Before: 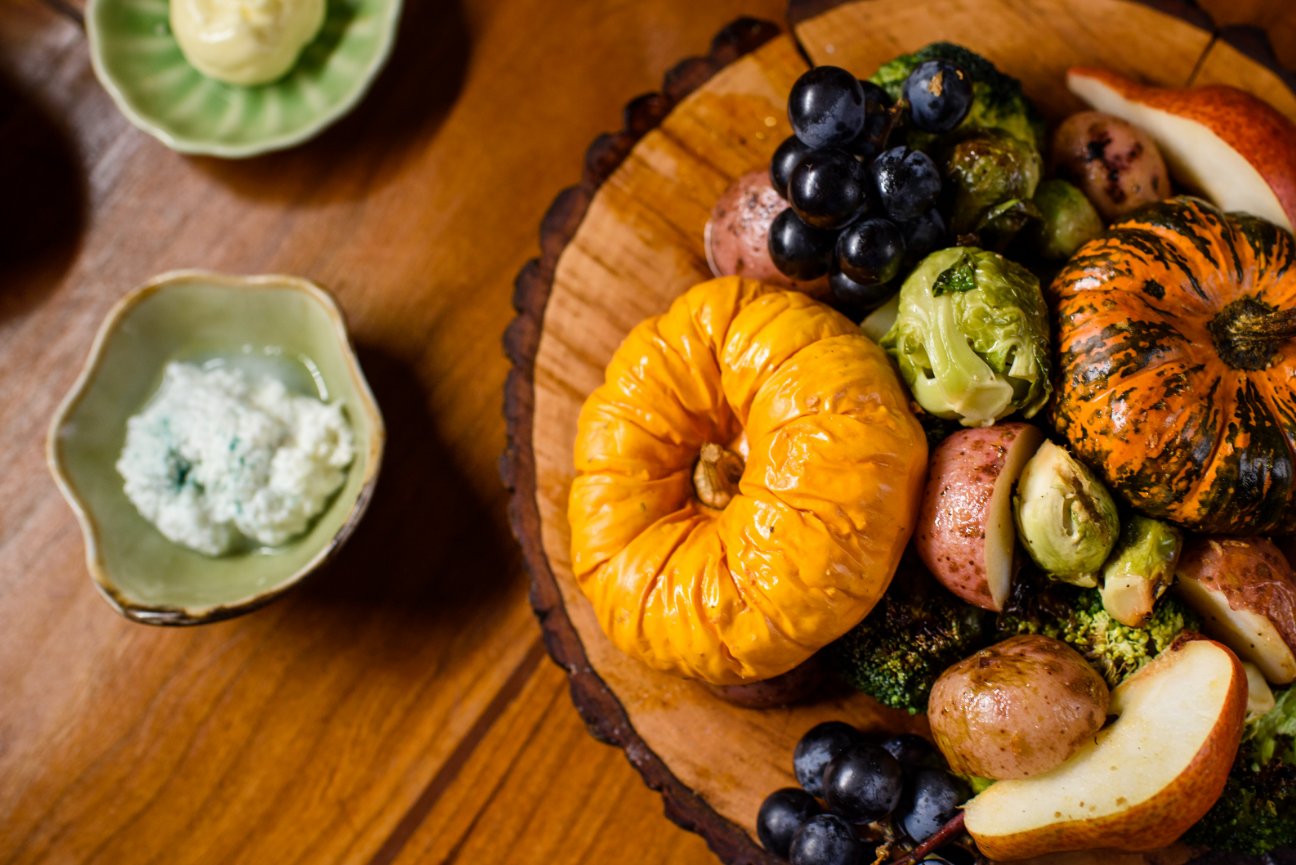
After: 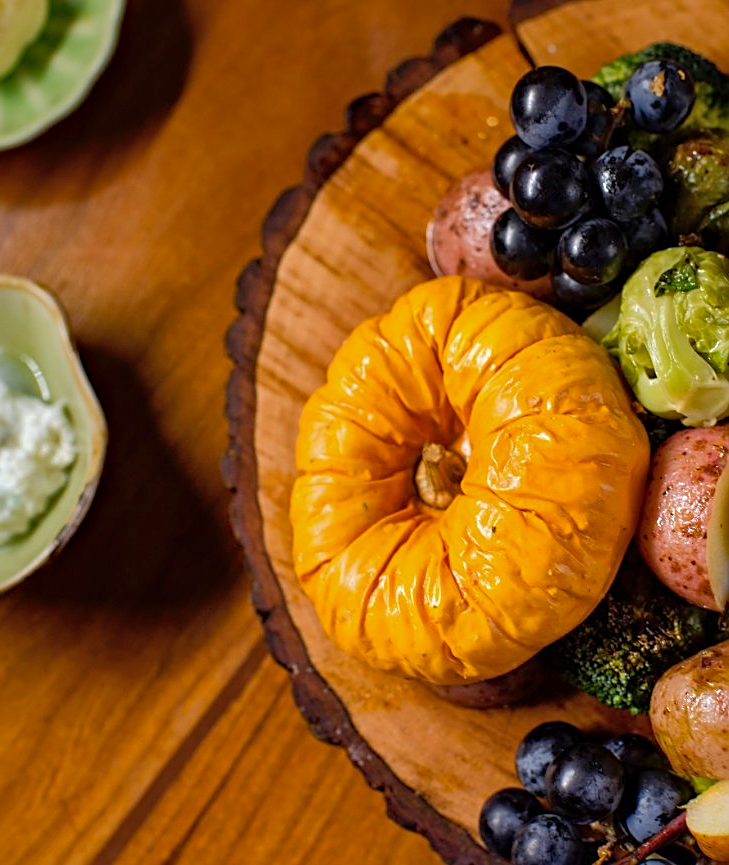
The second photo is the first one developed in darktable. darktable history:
sharpen: on, module defaults
crop: left 21.496%, right 22.254%
shadows and highlights: on, module defaults
haze removal: compatibility mode true, adaptive false
